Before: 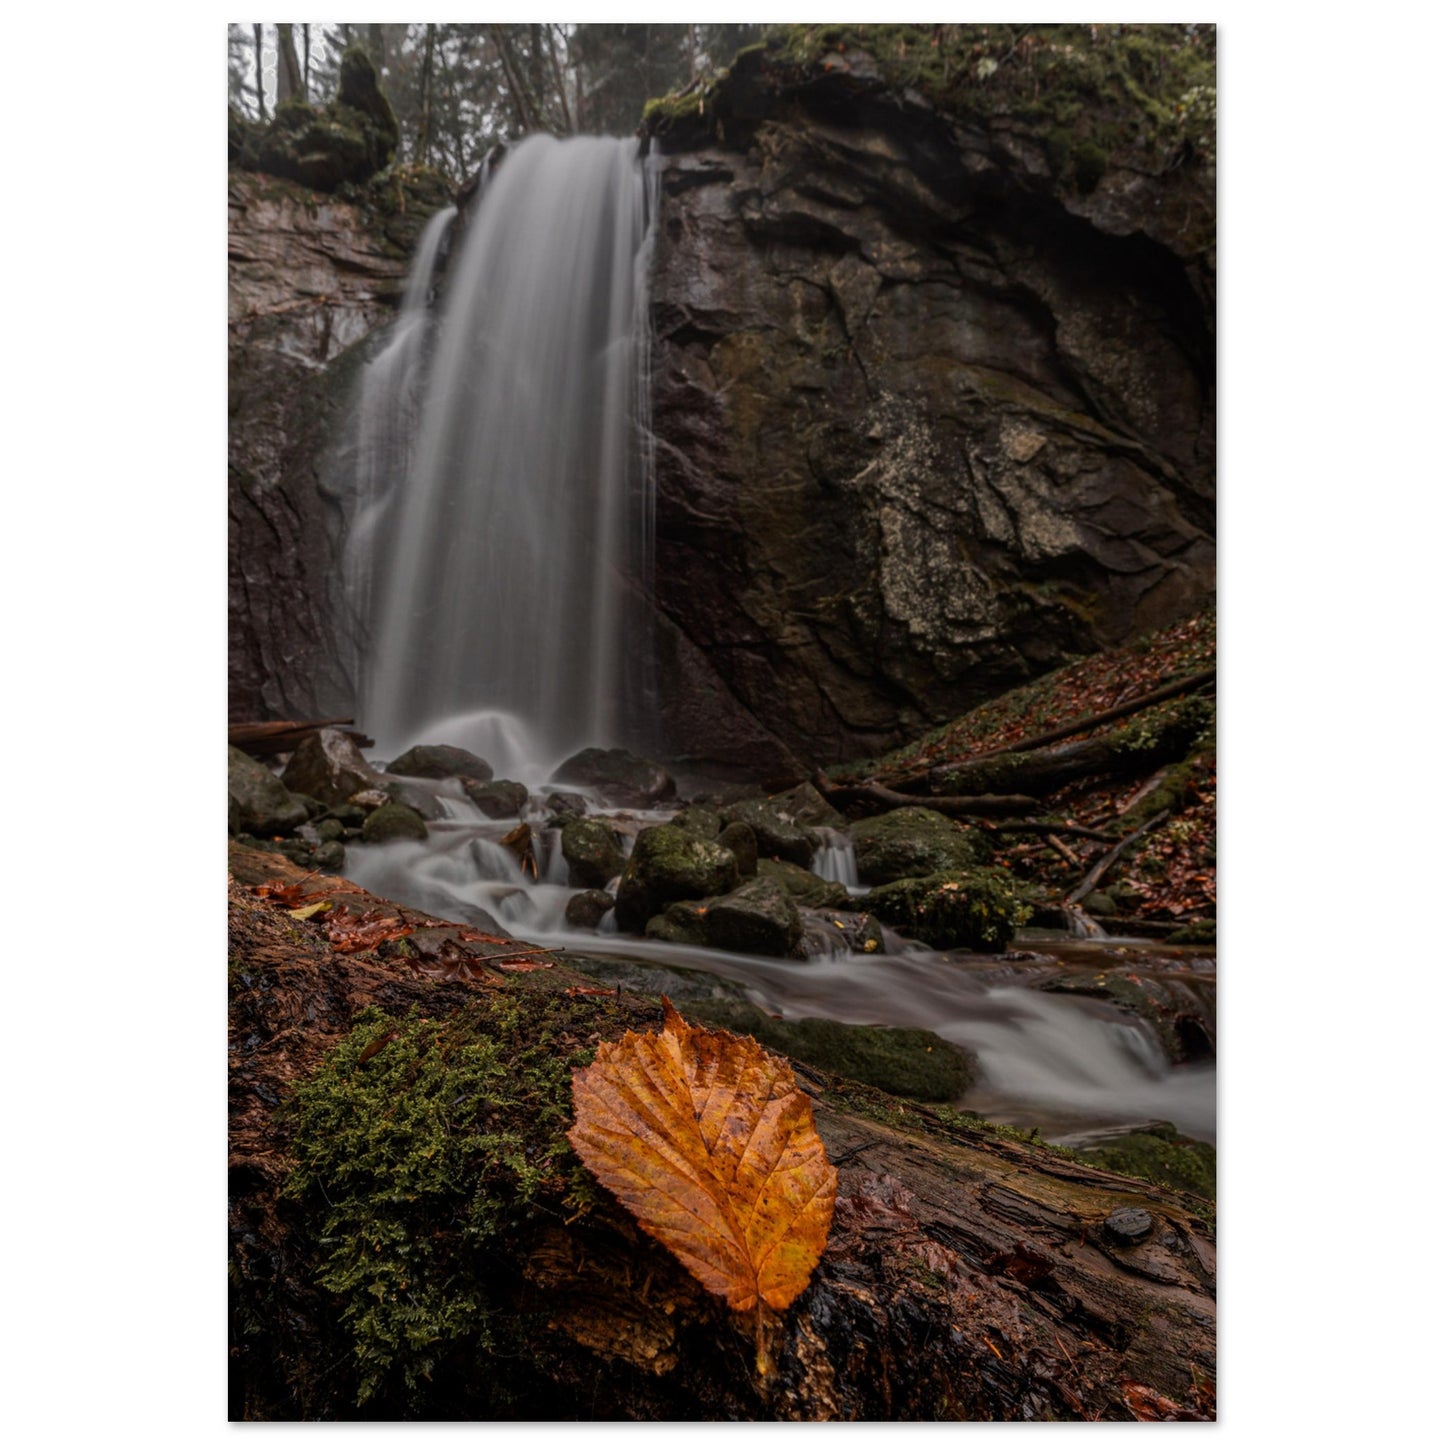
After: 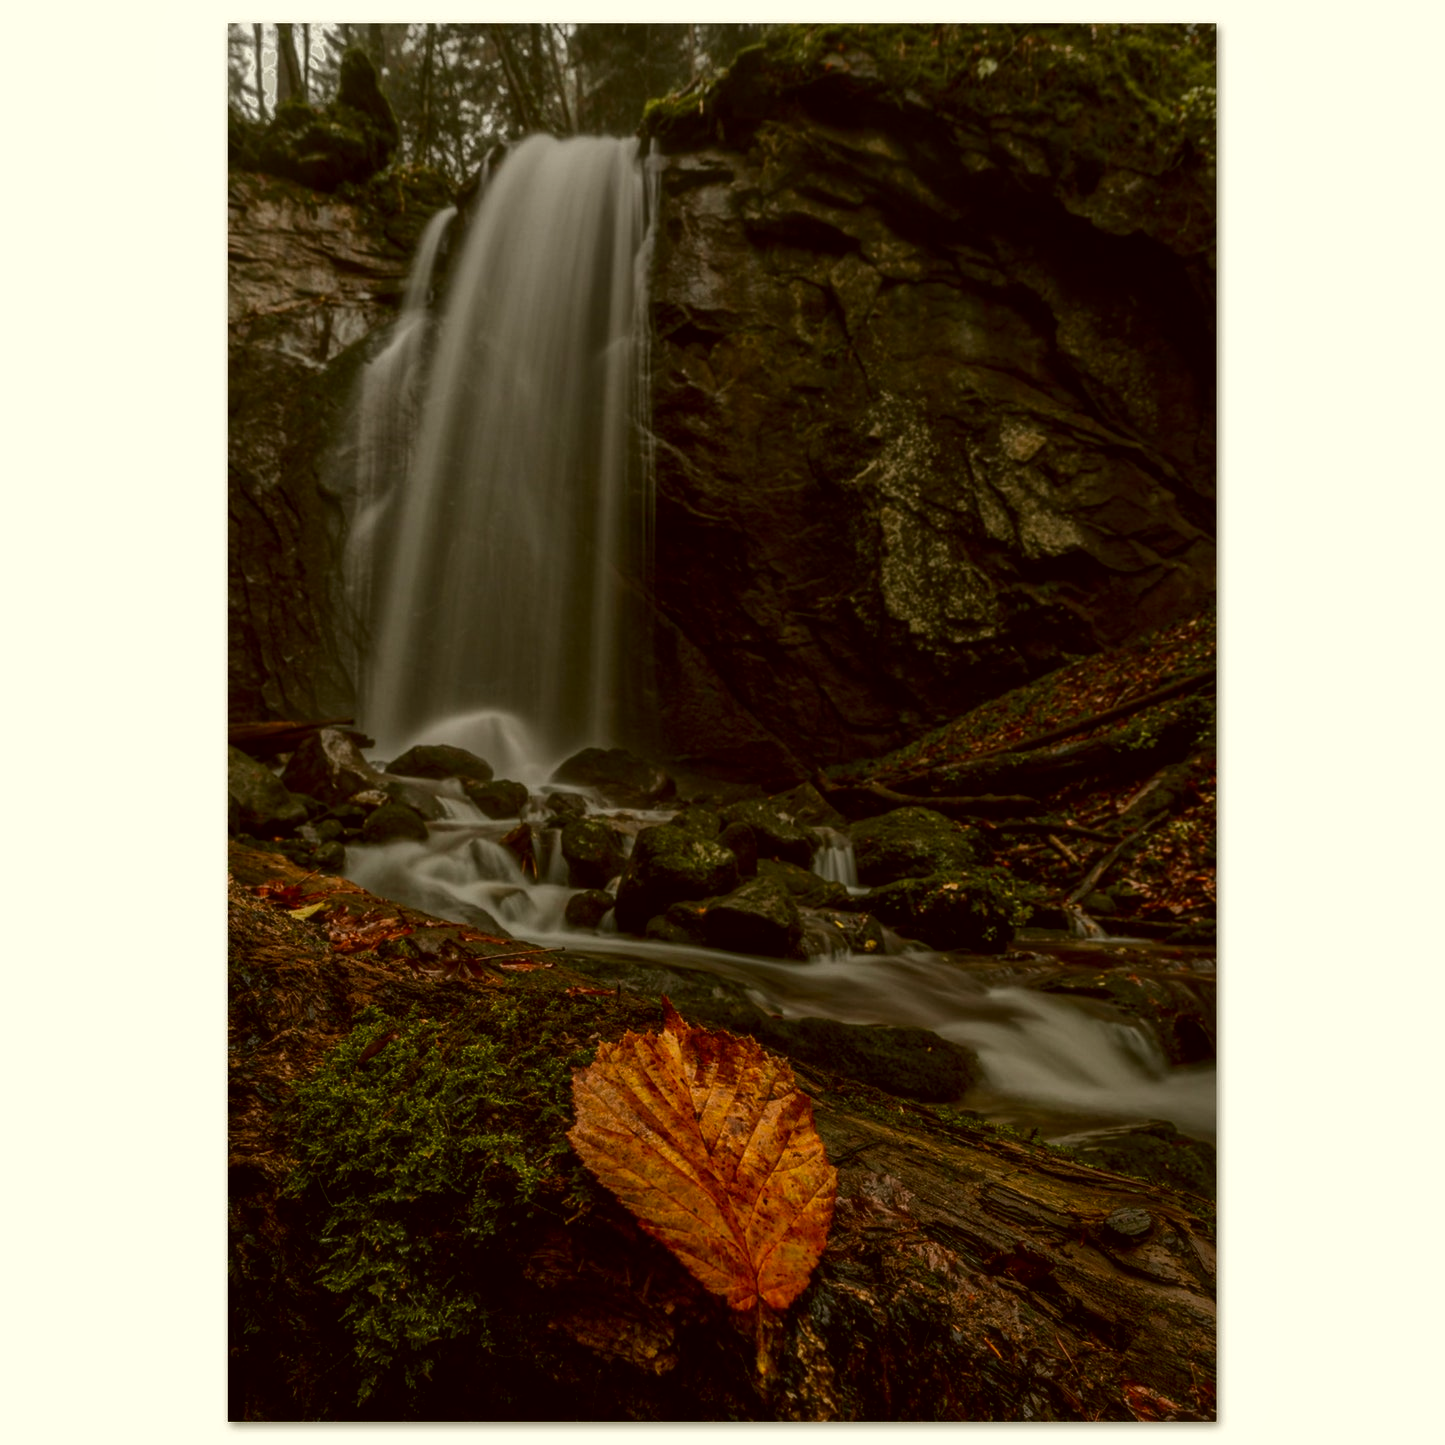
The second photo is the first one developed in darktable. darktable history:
haze removal: strength -0.1, adaptive false
local contrast: mode bilateral grid, contrast 20, coarseness 50, detail 120%, midtone range 0.2
contrast brightness saturation: brightness -0.2, saturation 0.08
color correction: highlights a* -1.43, highlights b* 10.12, shadows a* 0.395, shadows b* 19.35
